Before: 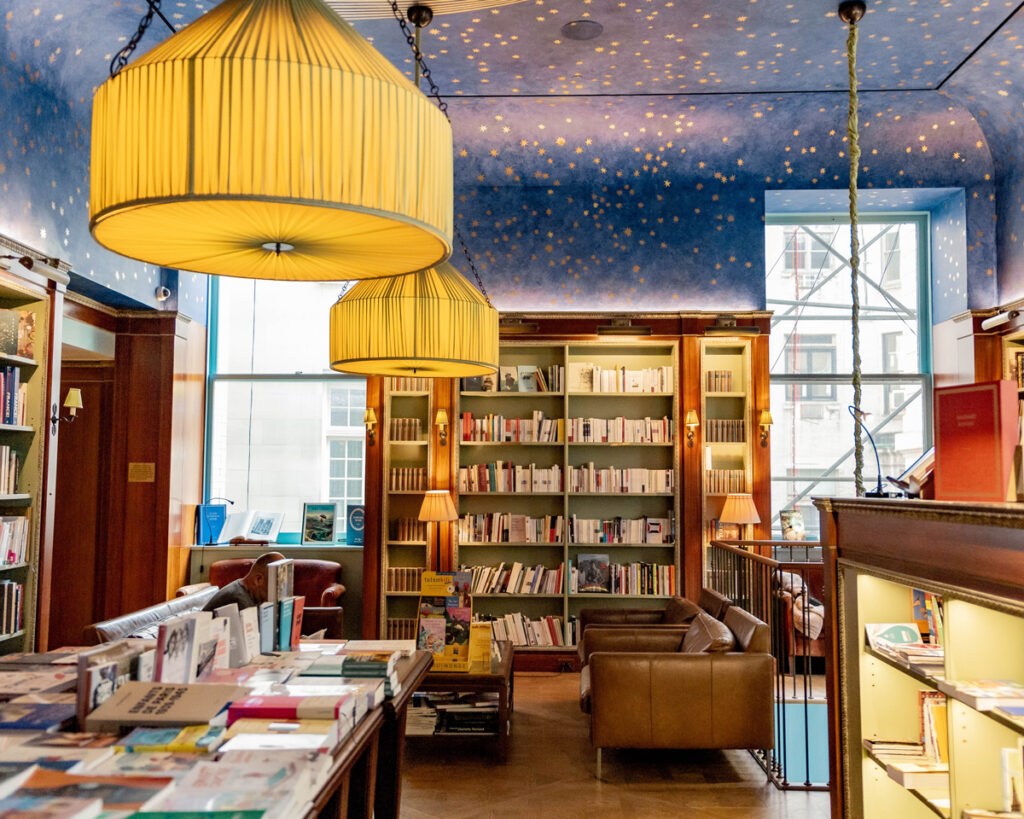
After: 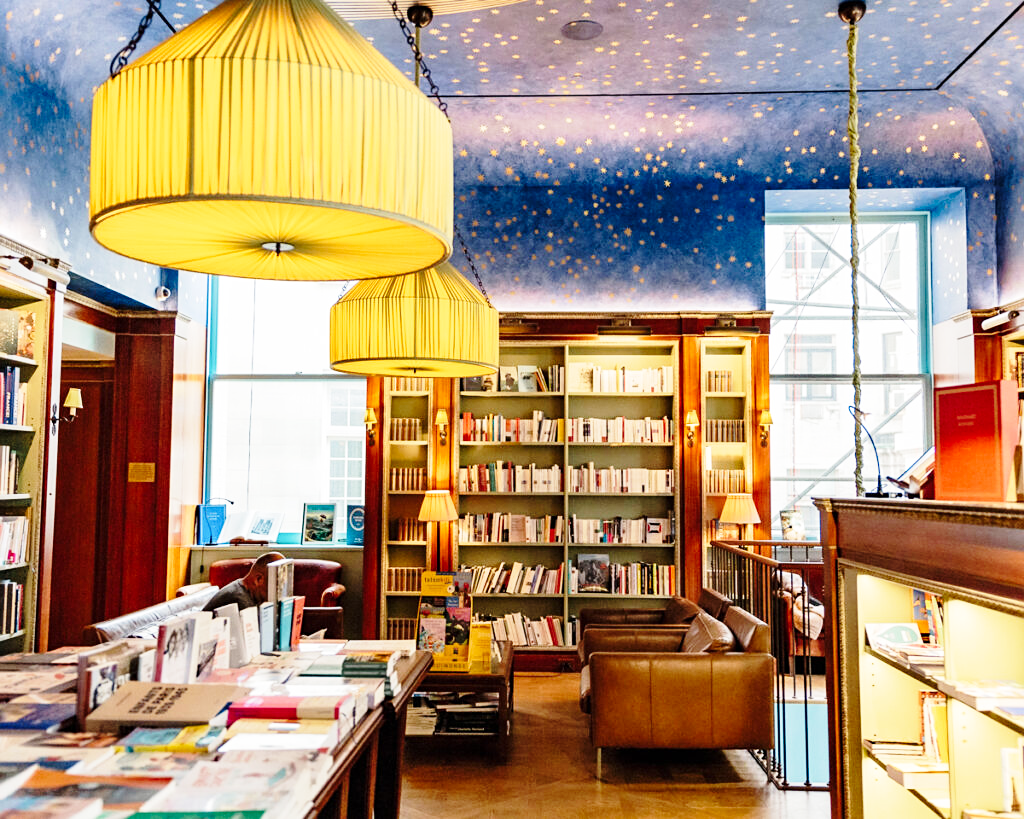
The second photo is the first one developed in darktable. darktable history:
base curve: curves: ch0 [(0, 0) (0.028, 0.03) (0.121, 0.232) (0.46, 0.748) (0.859, 0.968) (1, 1)], preserve colors none
sharpen: amount 0.2
